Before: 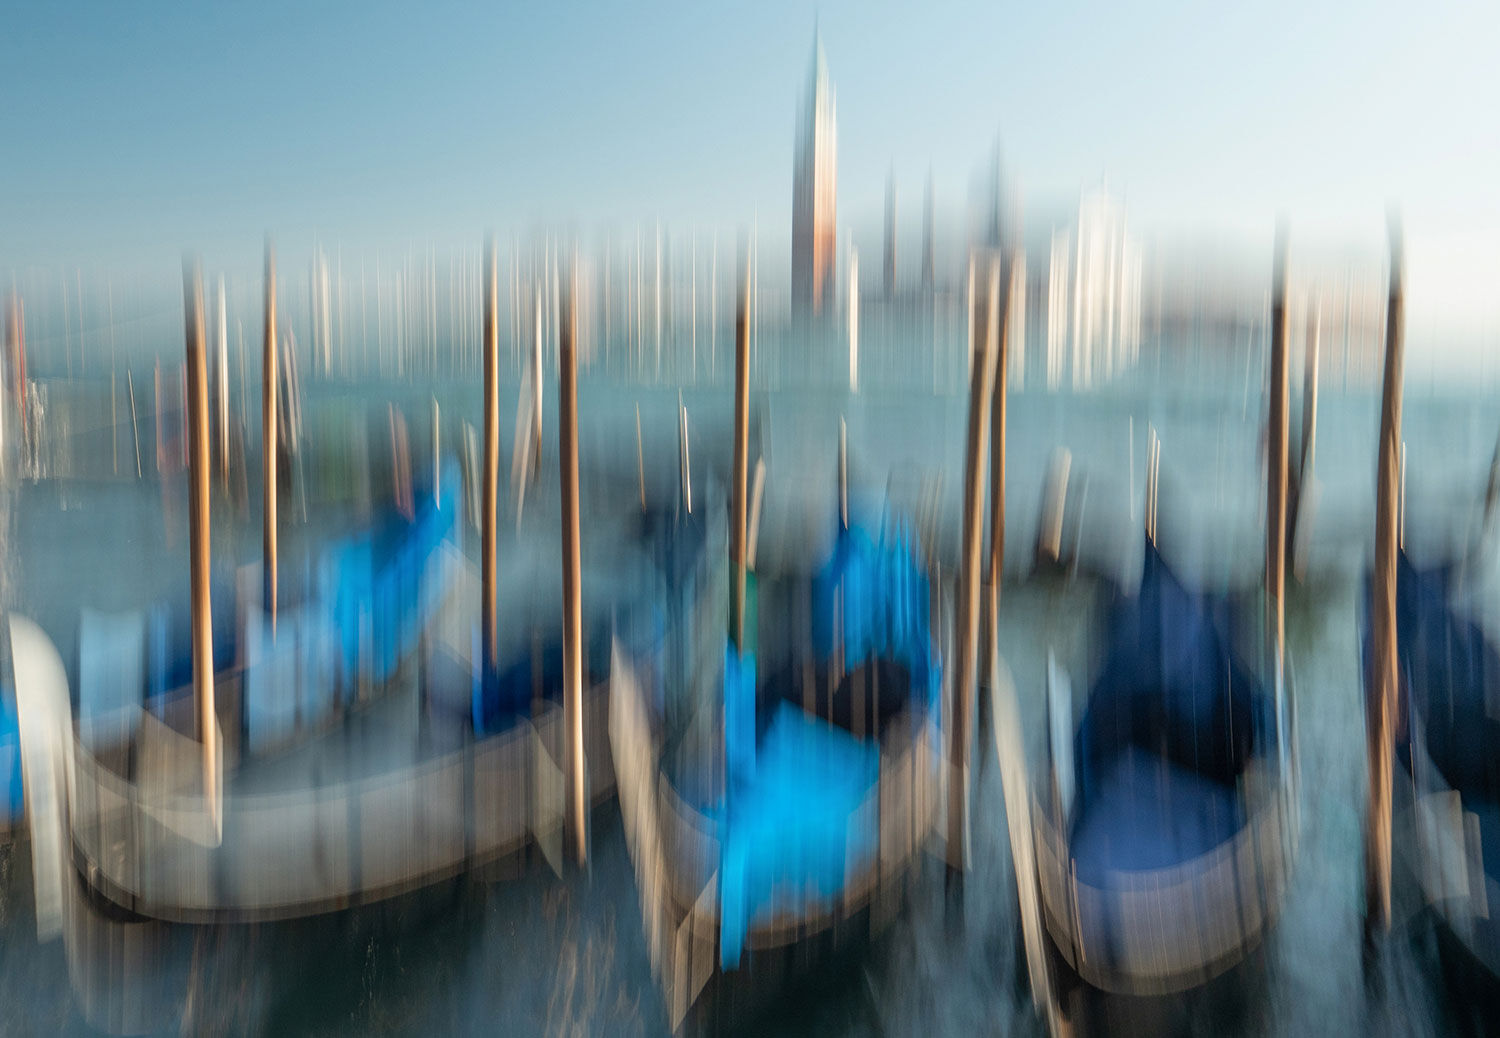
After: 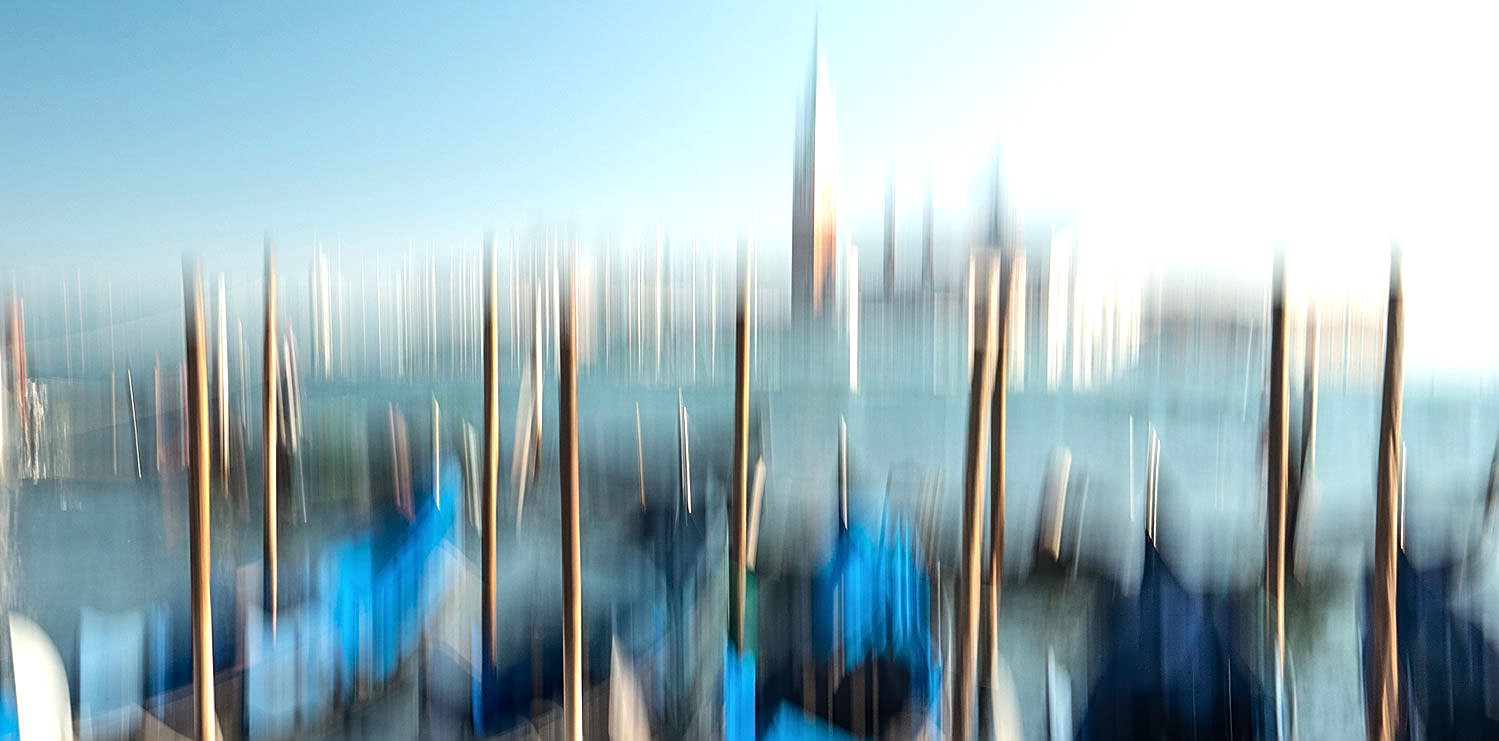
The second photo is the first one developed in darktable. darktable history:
tone equalizer: -8 EV -0.75 EV, -7 EV -0.7 EV, -6 EV -0.6 EV, -5 EV -0.4 EV, -3 EV 0.4 EV, -2 EV 0.6 EV, -1 EV 0.7 EV, +0 EV 0.75 EV, edges refinement/feathering 500, mask exposure compensation -1.57 EV, preserve details no
crop: bottom 28.576%
sharpen: on, module defaults
contrast equalizer: y [[0.5 ×6], [0.5 ×6], [0.5, 0.5, 0.501, 0.545, 0.707, 0.863], [0 ×6], [0 ×6]]
